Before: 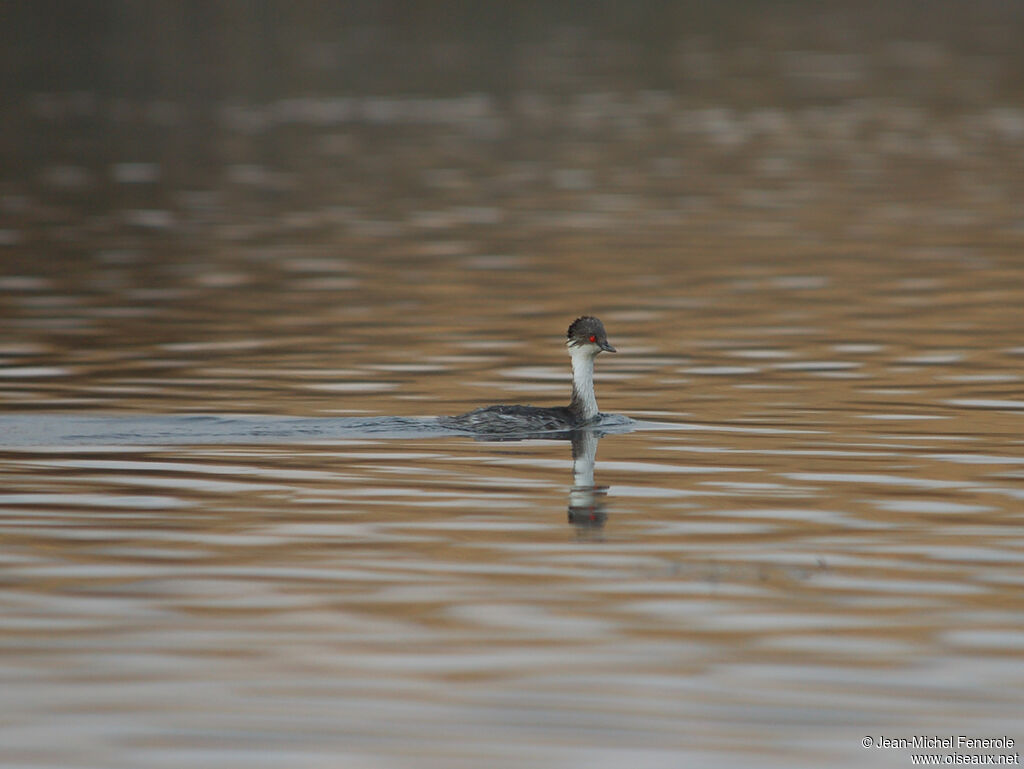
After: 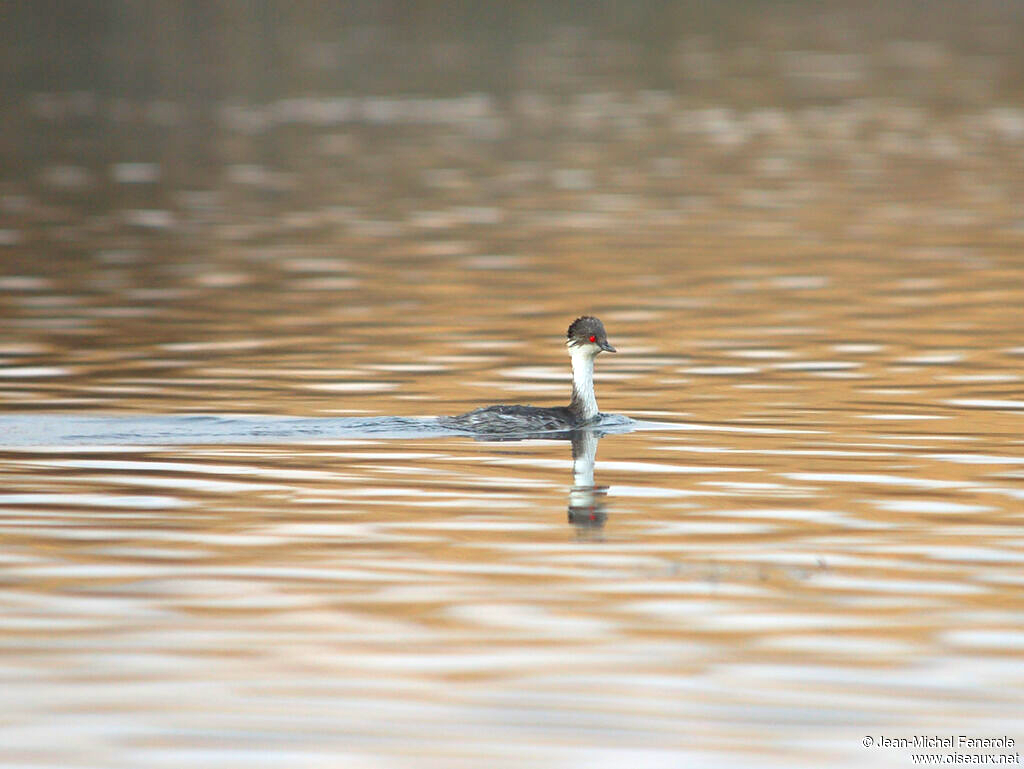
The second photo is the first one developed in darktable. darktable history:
contrast brightness saturation: contrast 0.079, saturation 0.201
exposure: black level correction 0, exposure 1.19 EV, compensate highlight preservation false
